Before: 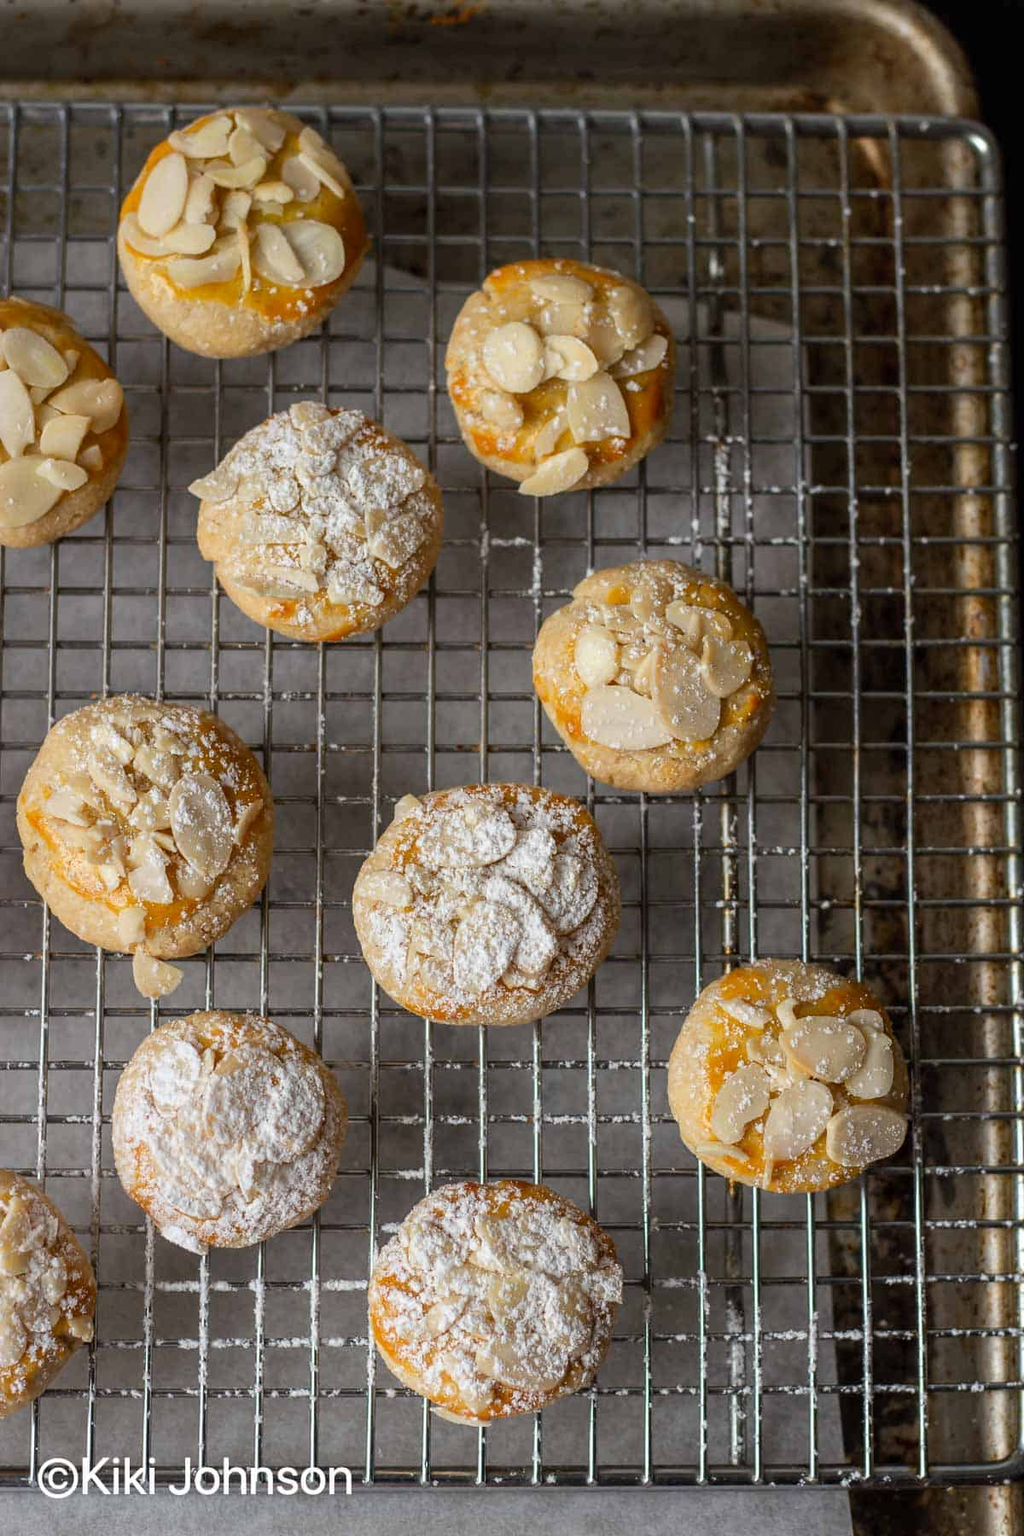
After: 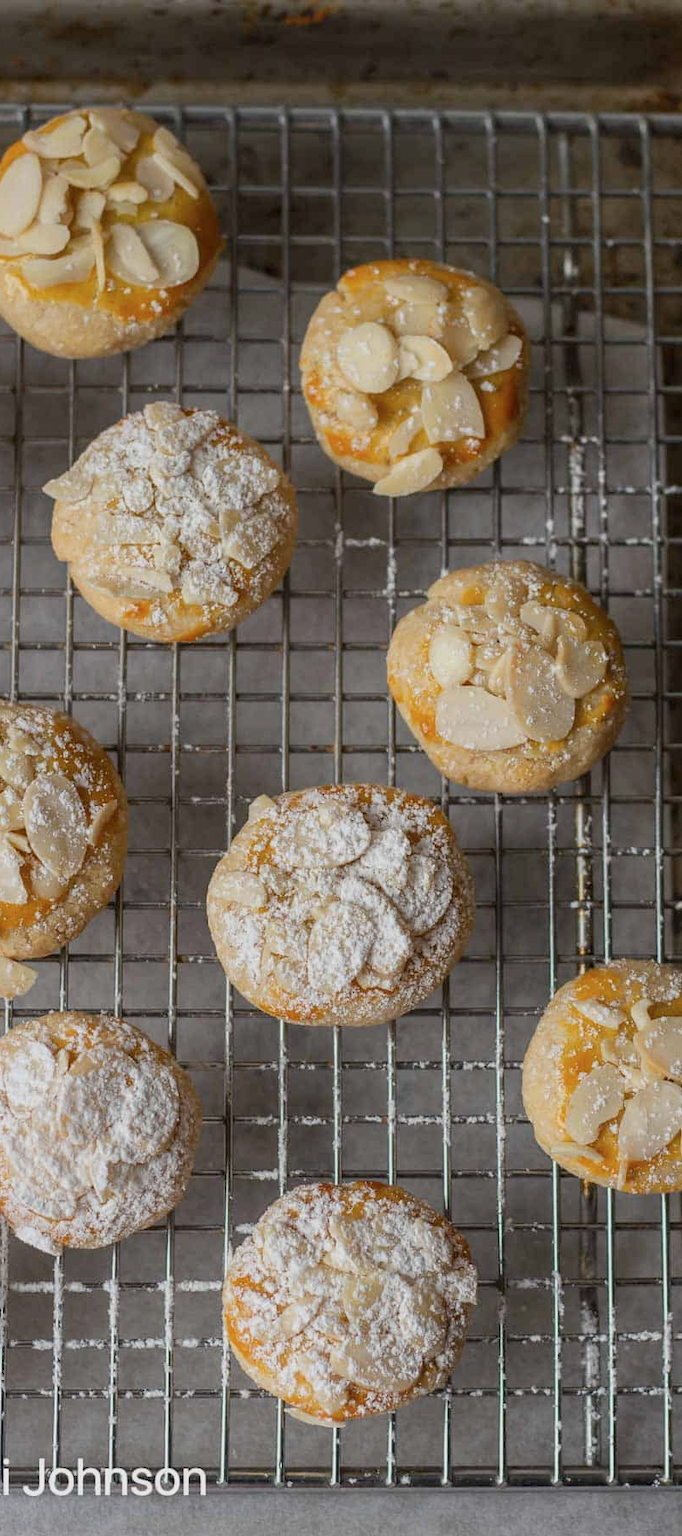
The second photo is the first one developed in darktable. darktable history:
crop and rotate: left 14.292%, right 19.041%
color balance: contrast -15%
